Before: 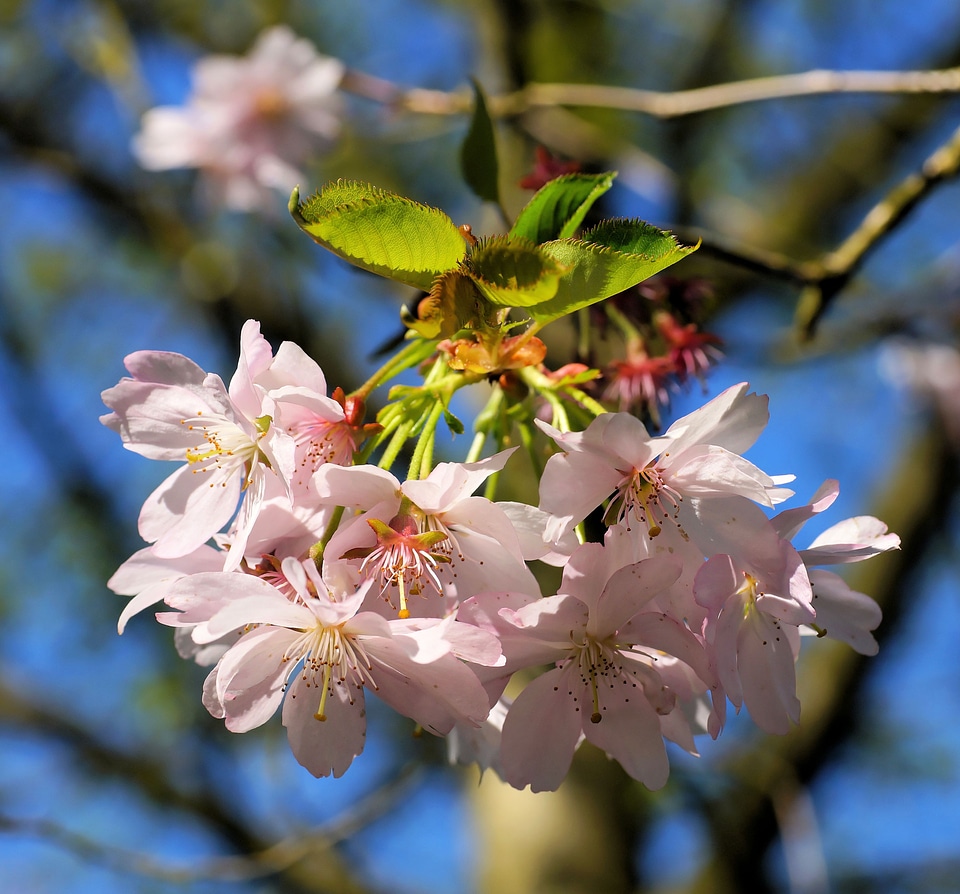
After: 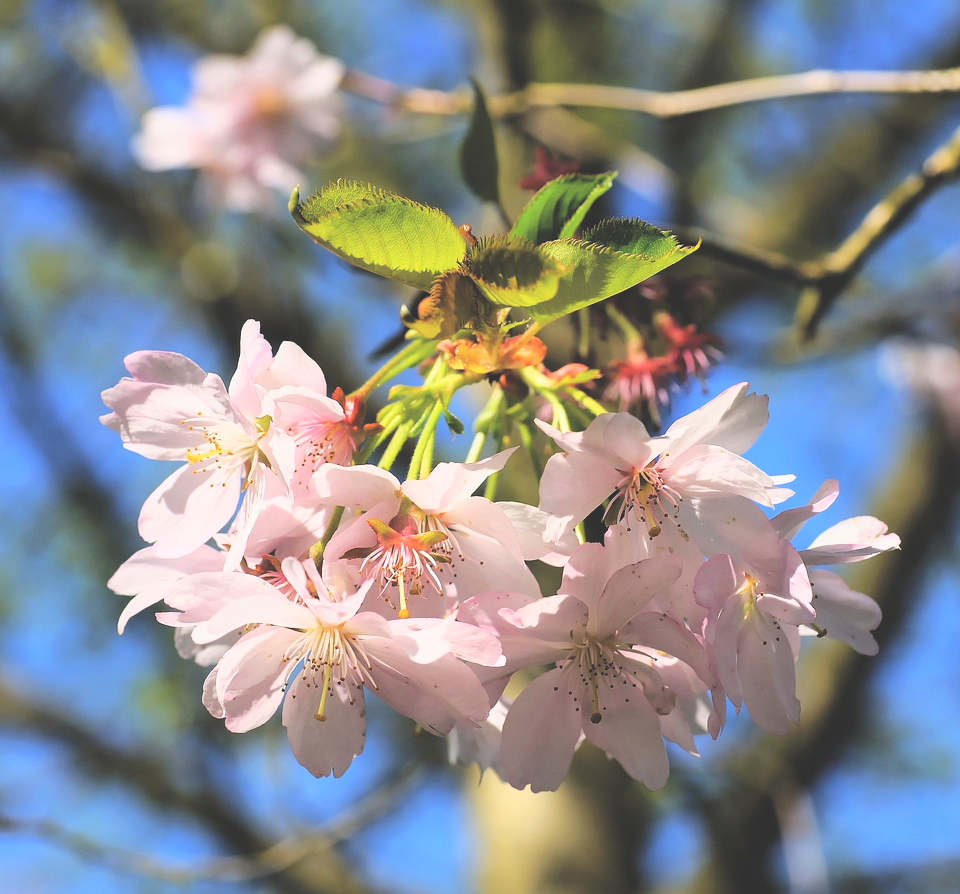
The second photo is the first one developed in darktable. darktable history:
tone curve: curves: ch0 [(0, 0) (0.136, 0.071) (0.346, 0.366) (0.489, 0.573) (0.66, 0.748) (0.858, 0.926) (1, 0.977)]; ch1 [(0, 0) (0.353, 0.344) (0.45, 0.46) (0.498, 0.498) (0.521, 0.512) (0.563, 0.559) (0.592, 0.605) (0.641, 0.673) (1, 1)]; ch2 [(0, 0) (0.333, 0.346) (0.375, 0.375) (0.424, 0.43) (0.476, 0.492) (0.502, 0.502) (0.524, 0.531) (0.579, 0.61) (0.612, 0.644) (0.641, 0.722) (1, 1)], color space Lab, linked channels, preserve colors none
exposure: black level correction -0.04, exposure 0.064 EV, compensate highlight preservation false
